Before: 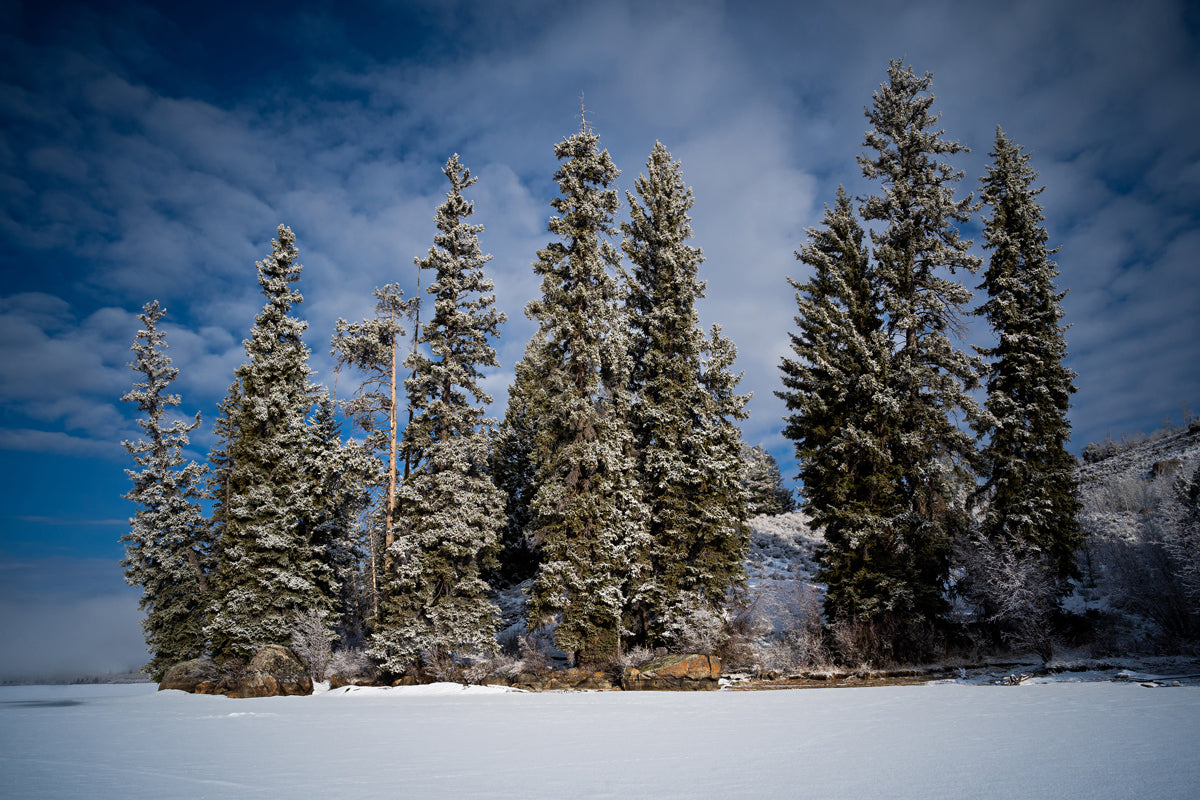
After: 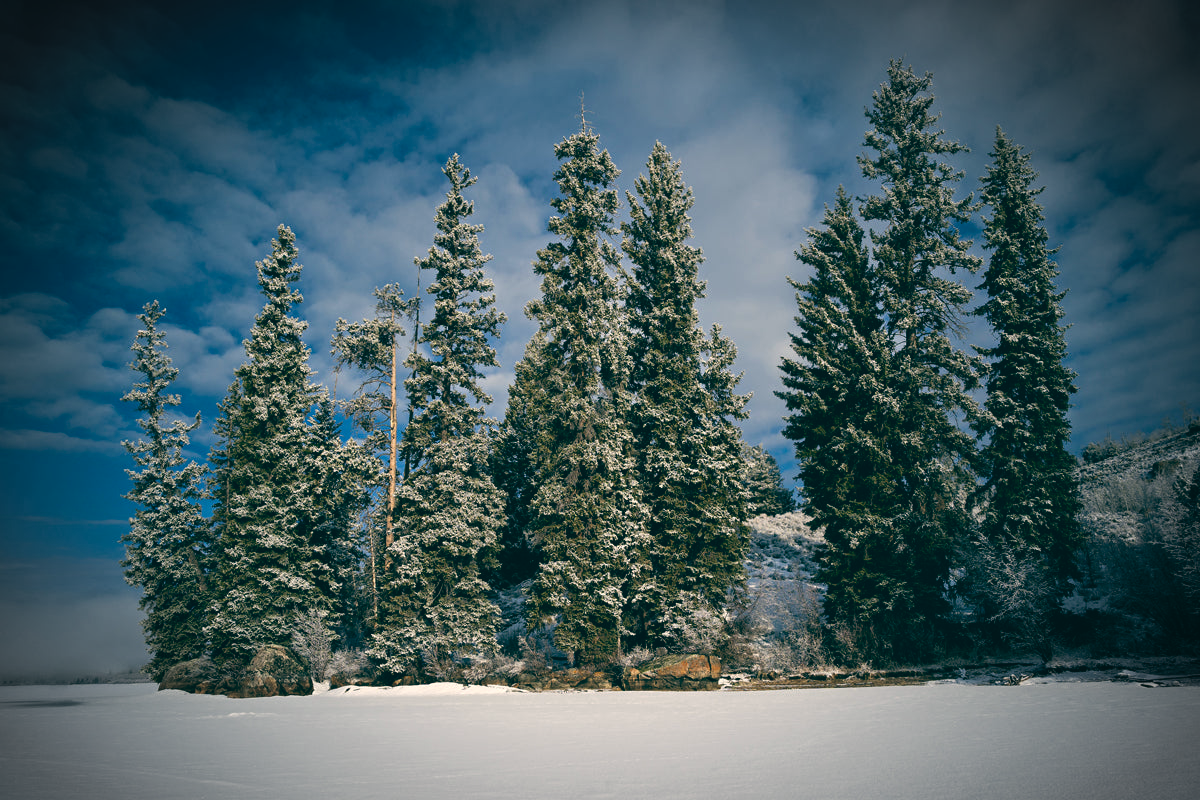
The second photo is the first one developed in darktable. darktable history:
vignetting: fall-off start 79.43%, saturation -0.649, width/height ratio 1.327, unbound false
color balance: lift [1.005, 0.99, 1.007, 1.01], gamma [1, 0.979, 1.011, 1.021], gain [0.923, 1.098, 1.025, 0.902], input saturation 90.45%, contrast 7.73%, output saturation 105.91%
